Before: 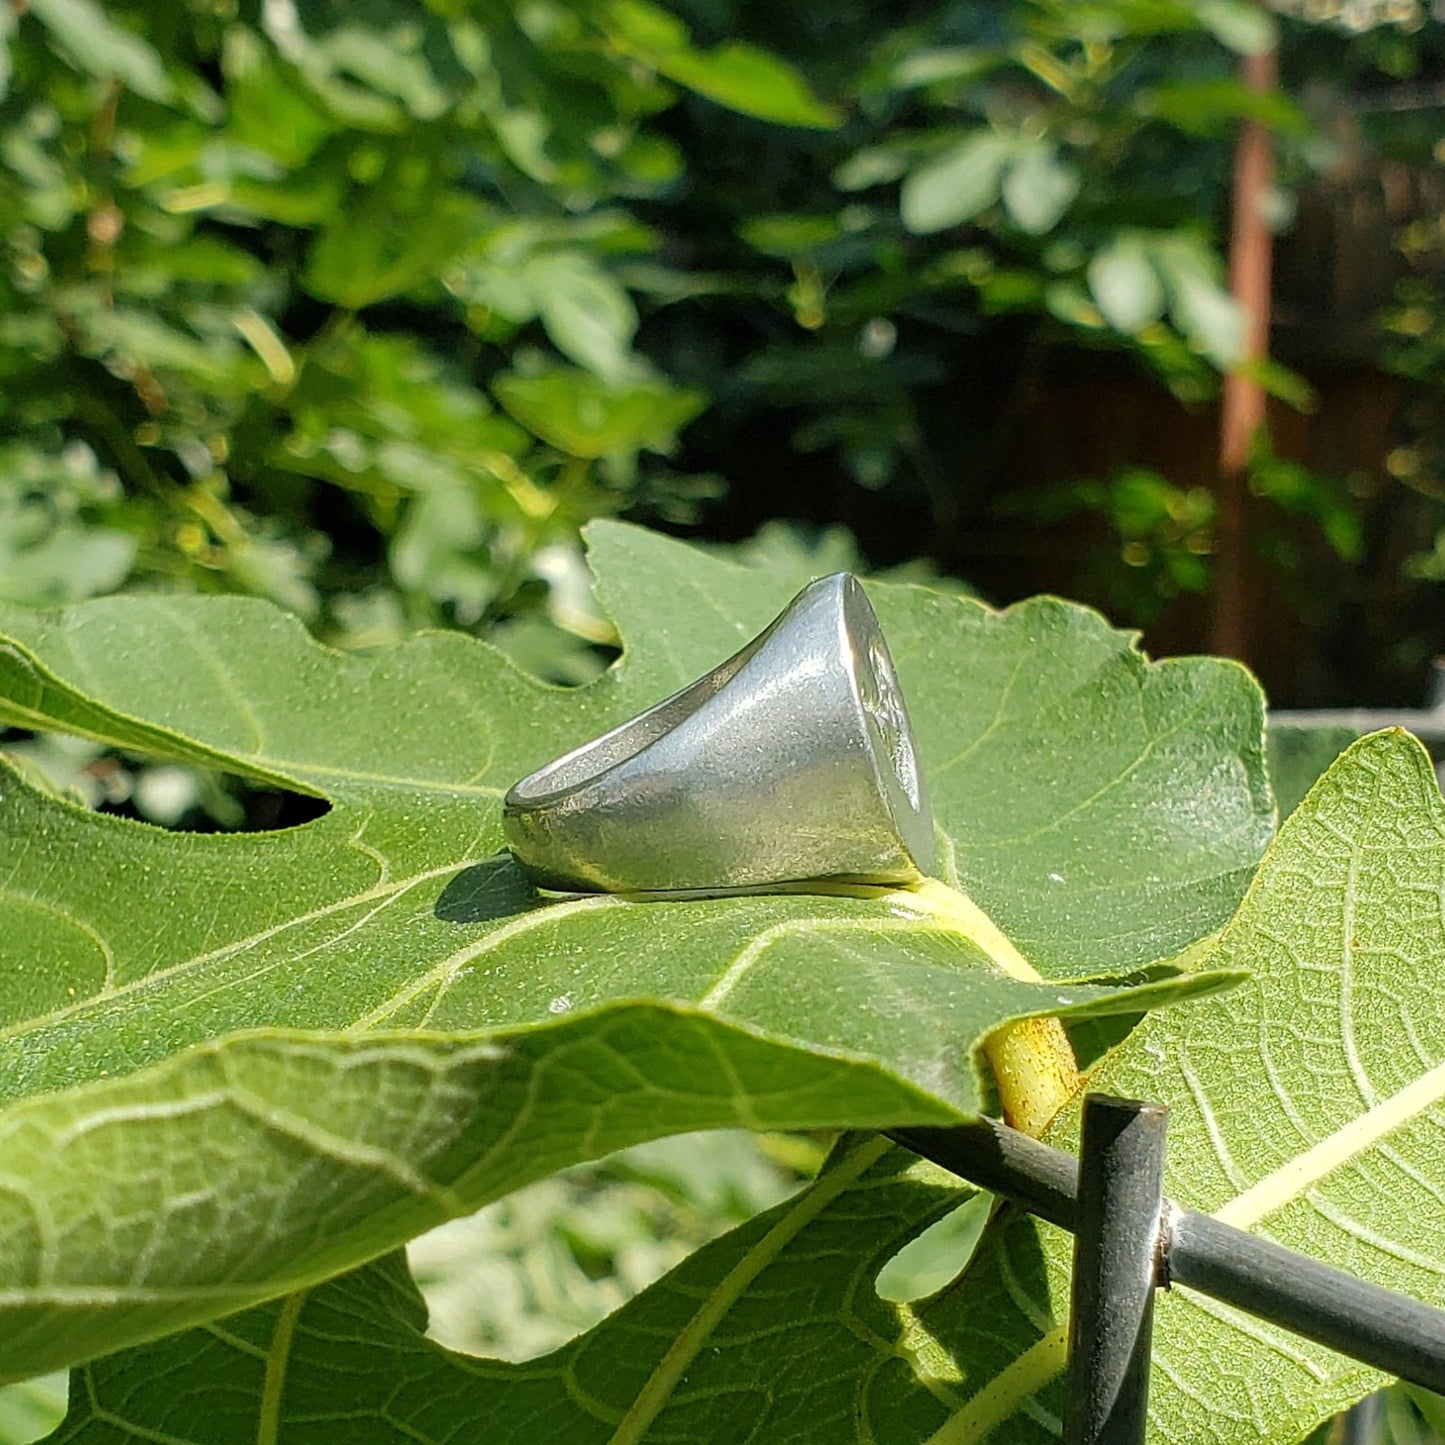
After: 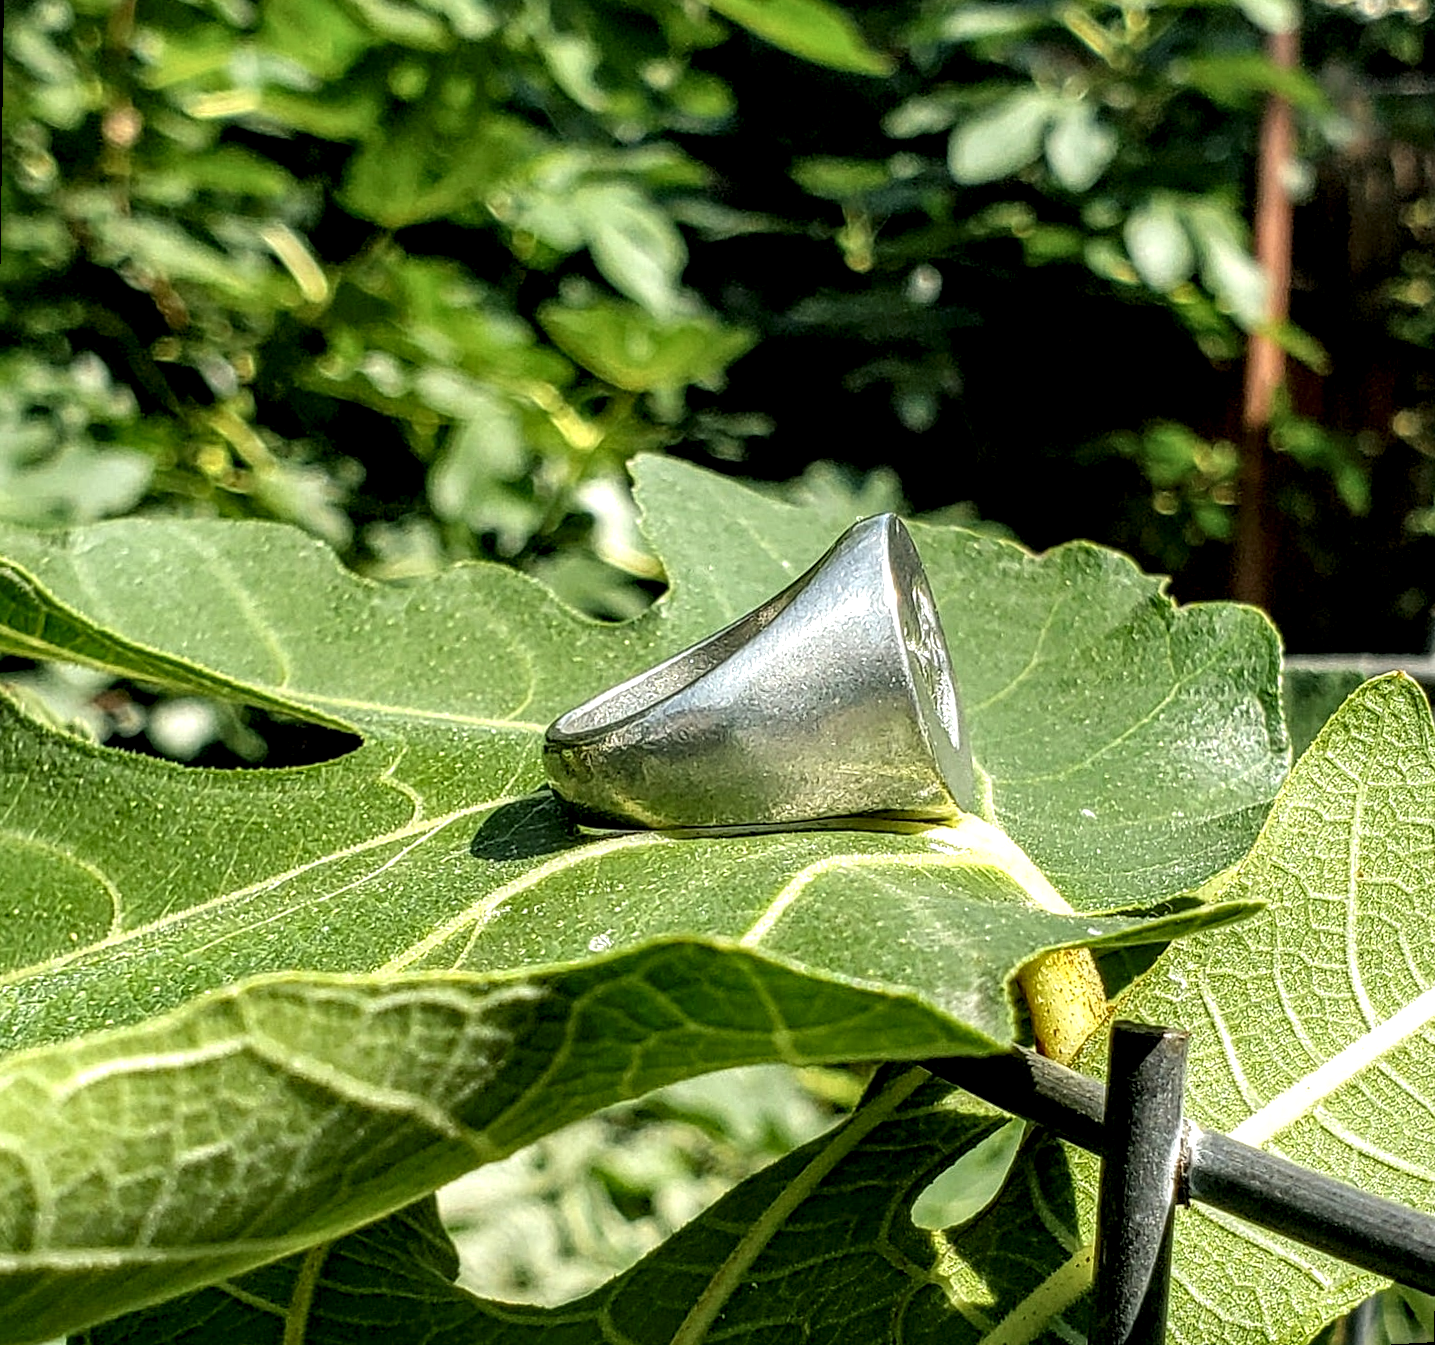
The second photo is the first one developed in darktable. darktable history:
local contrast: highlights 20%, detail 197%
rotate and perspective: rotation 0.679°, lens shift (horizontal) 0.136, crop left 0.009, crop right 0.991, crop top 0.078, crop bottom 0.95
levels: levels [0.026, 0.507, 0.987]
